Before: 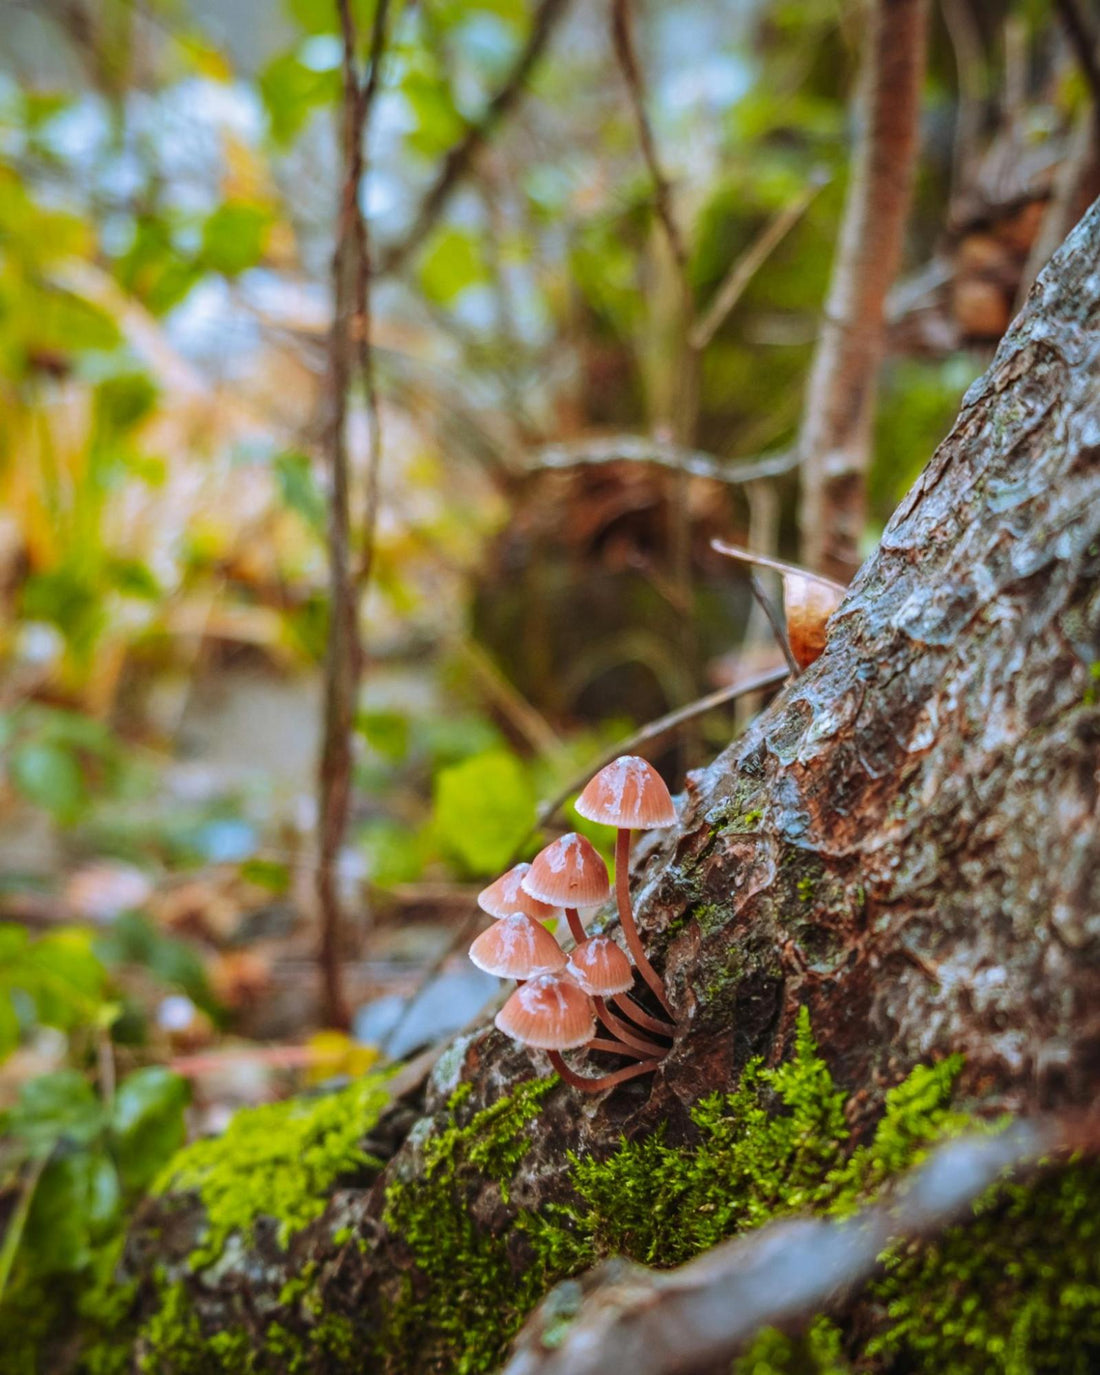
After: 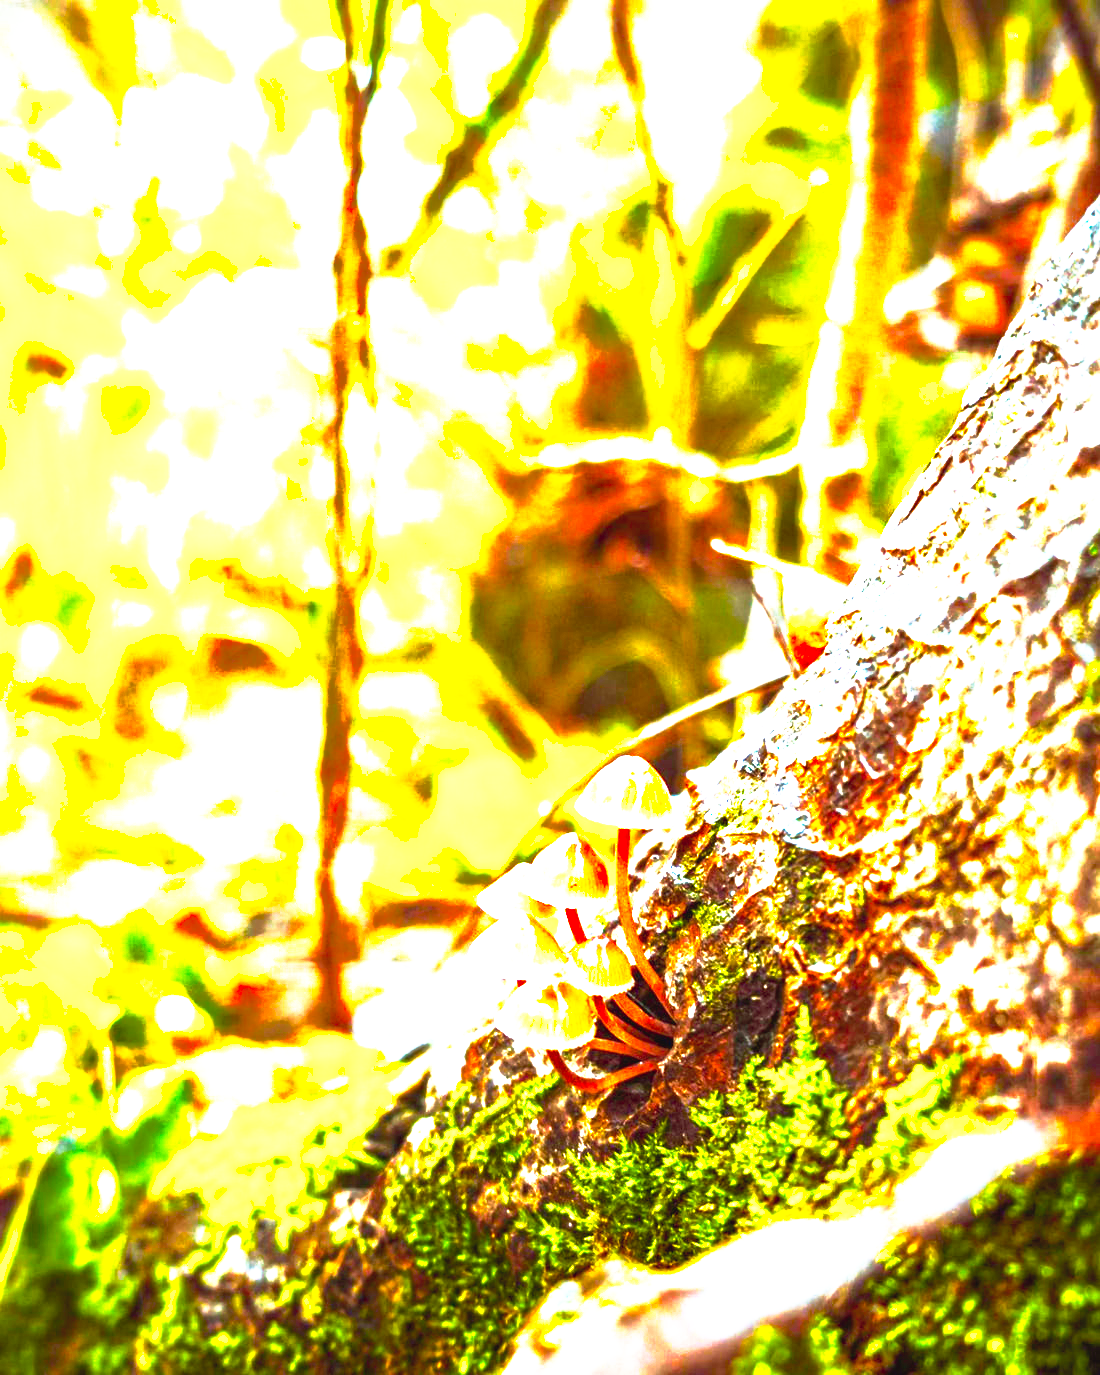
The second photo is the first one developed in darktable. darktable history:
color balance: lift [1, 1.001, 0.999, 1.001], gamma [1, 1.004, 1.007, 0.993], gain [1, 0.991, 0.987, 1.013], contrast 10%, output saturation 120%
tone equalizer: on, module defaults
local contrast: mode bilateral grid, contrast 20, coarseness 50, detail 102%, midtone range 0.2
tone curve: curves: ch0 [(0, 0) (0.003, 0.028) (0.011, 0.028) (0.025, 0.026) (0.044, 0.036) (0.069, 0.06) (0.1, 0.101) (0.136, 0.15) (0.177, 0.203) (0.224, 0.271) (0.277, 0.345) (0.335, 0.422) (0.399, 0.515) (0.468, 0.611) (0.543, 0.716) (0.623, 0.826) (0.709, 0.942) (0.801, 0.992) (0.898, 1) (1, 1)], preserve colors none
color balance rgb: linear chroma grading › shadows -10%, linear chroma grading › global chroma 20%, perceptual saturation grading › global saturation 15%, perceptual brilliance grading › global brilliance 30%, perceptual brilliance grading › highlights 12%, perceptual brilliance grading › mid-tones 24%, global vibrance 20%
shadows and highlights: on, module defaults
exposure: exposure 0.7 EV, compensate highlight preservation false
